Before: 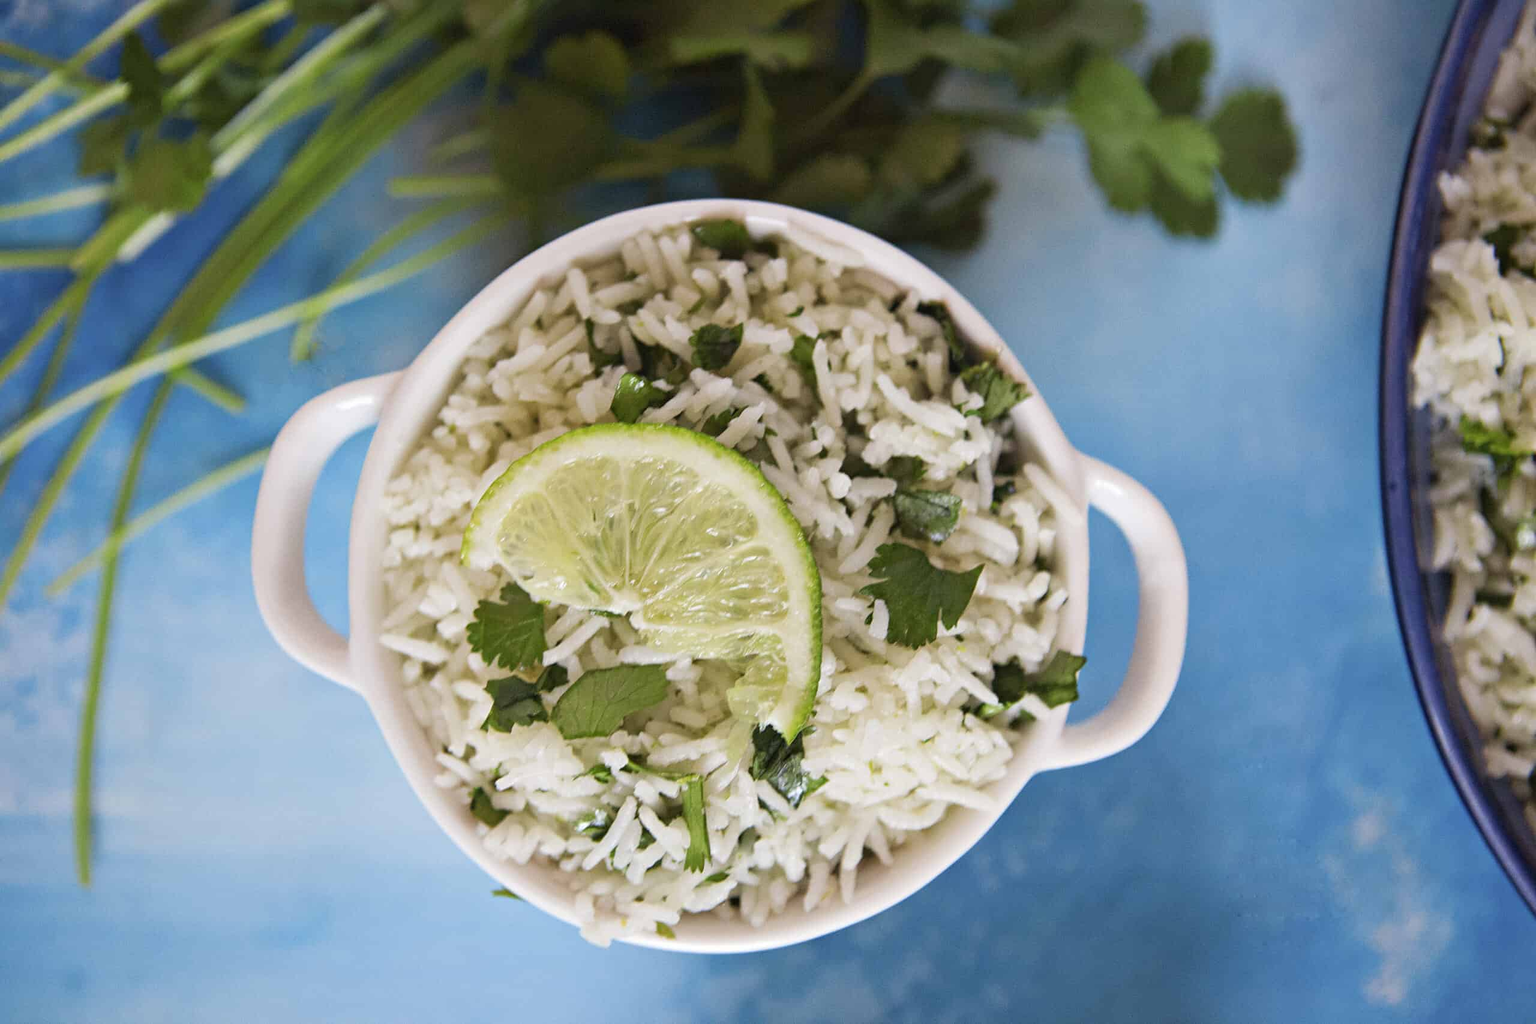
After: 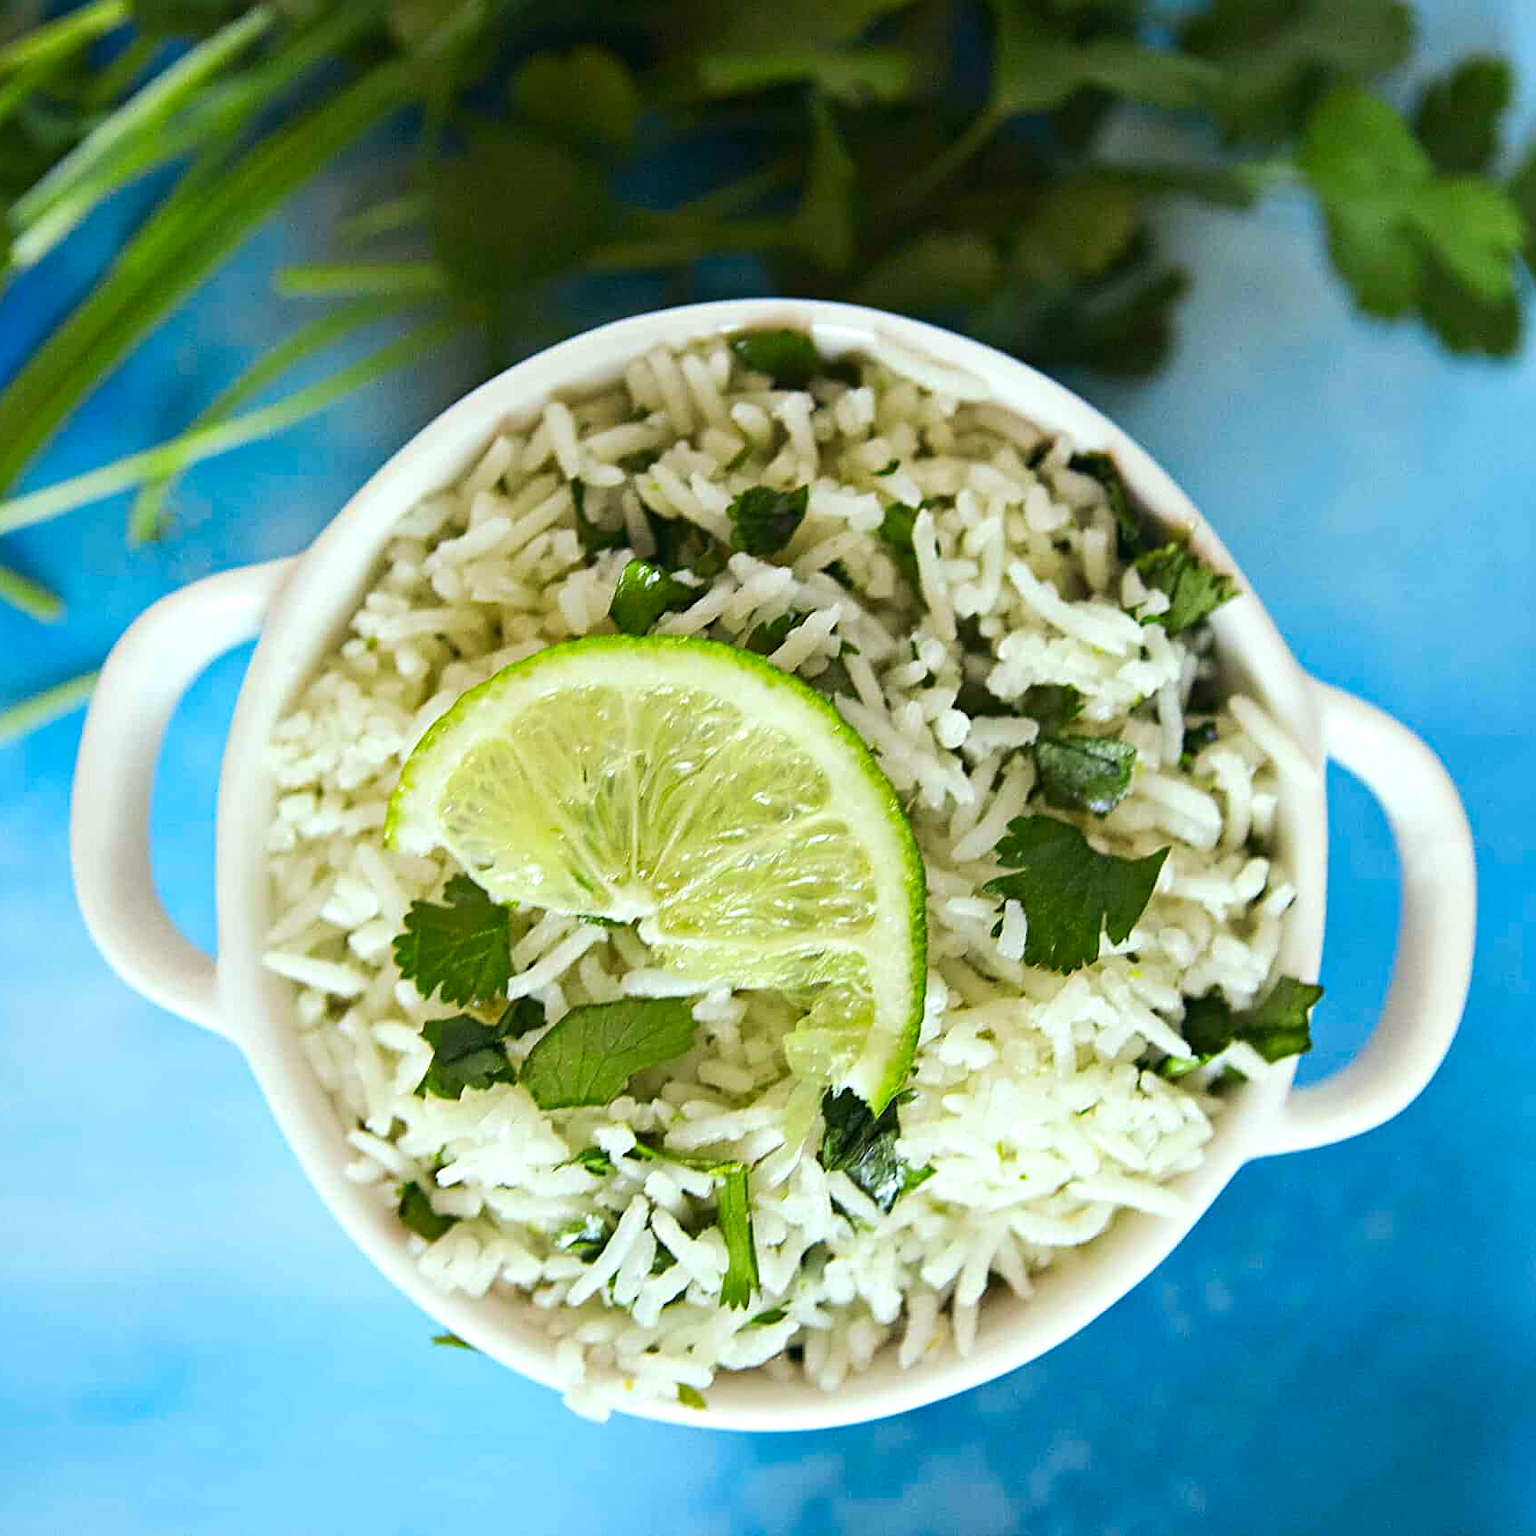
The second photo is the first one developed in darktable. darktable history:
sharpen: on, module defaults
color correction: highlights a* -7.33, highlights b* 1.26, shadows a* -3.55, saturation 1.4
crop and rotate: left 13.342%, right 19.991%
tone equalizer: -8 EV -0.417 EV, -7 EV -0.389 EV, -6 EV -0.333 EV, -5 EV -0.222 EV, -3 EV 0.222 EV, -2 EV 0.333 EV, -1 EV 0.389 EV, +0 EV 0.417 EV, edges refinement/feathering 500, mask exposure compensation -1.57 EV, preserve details no
